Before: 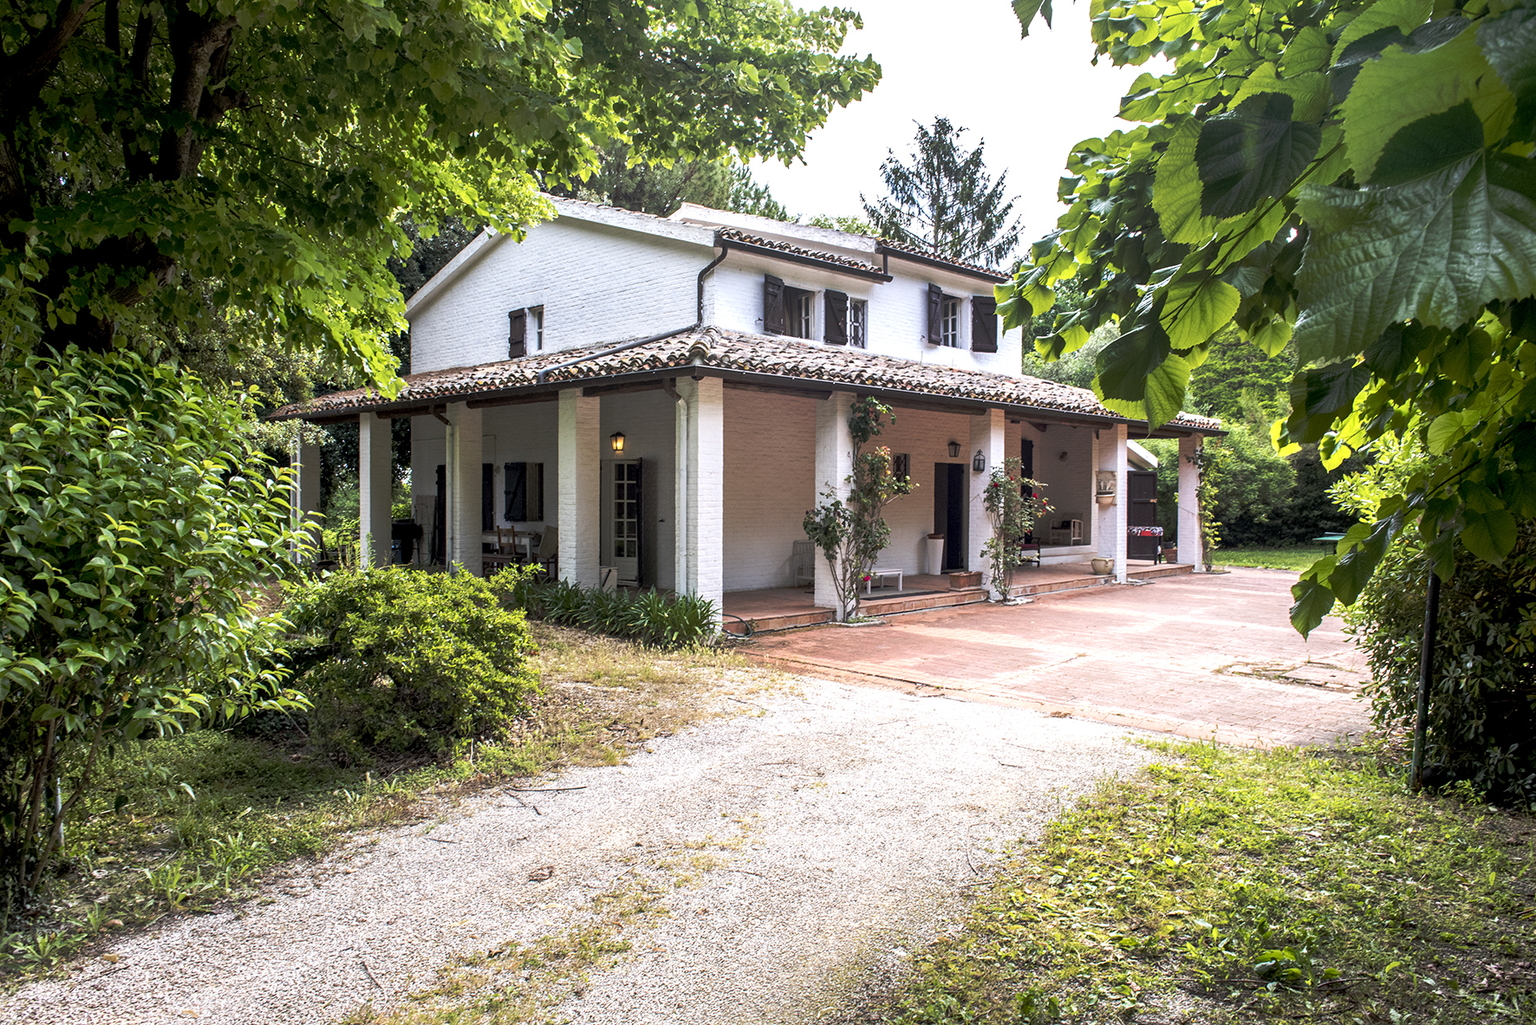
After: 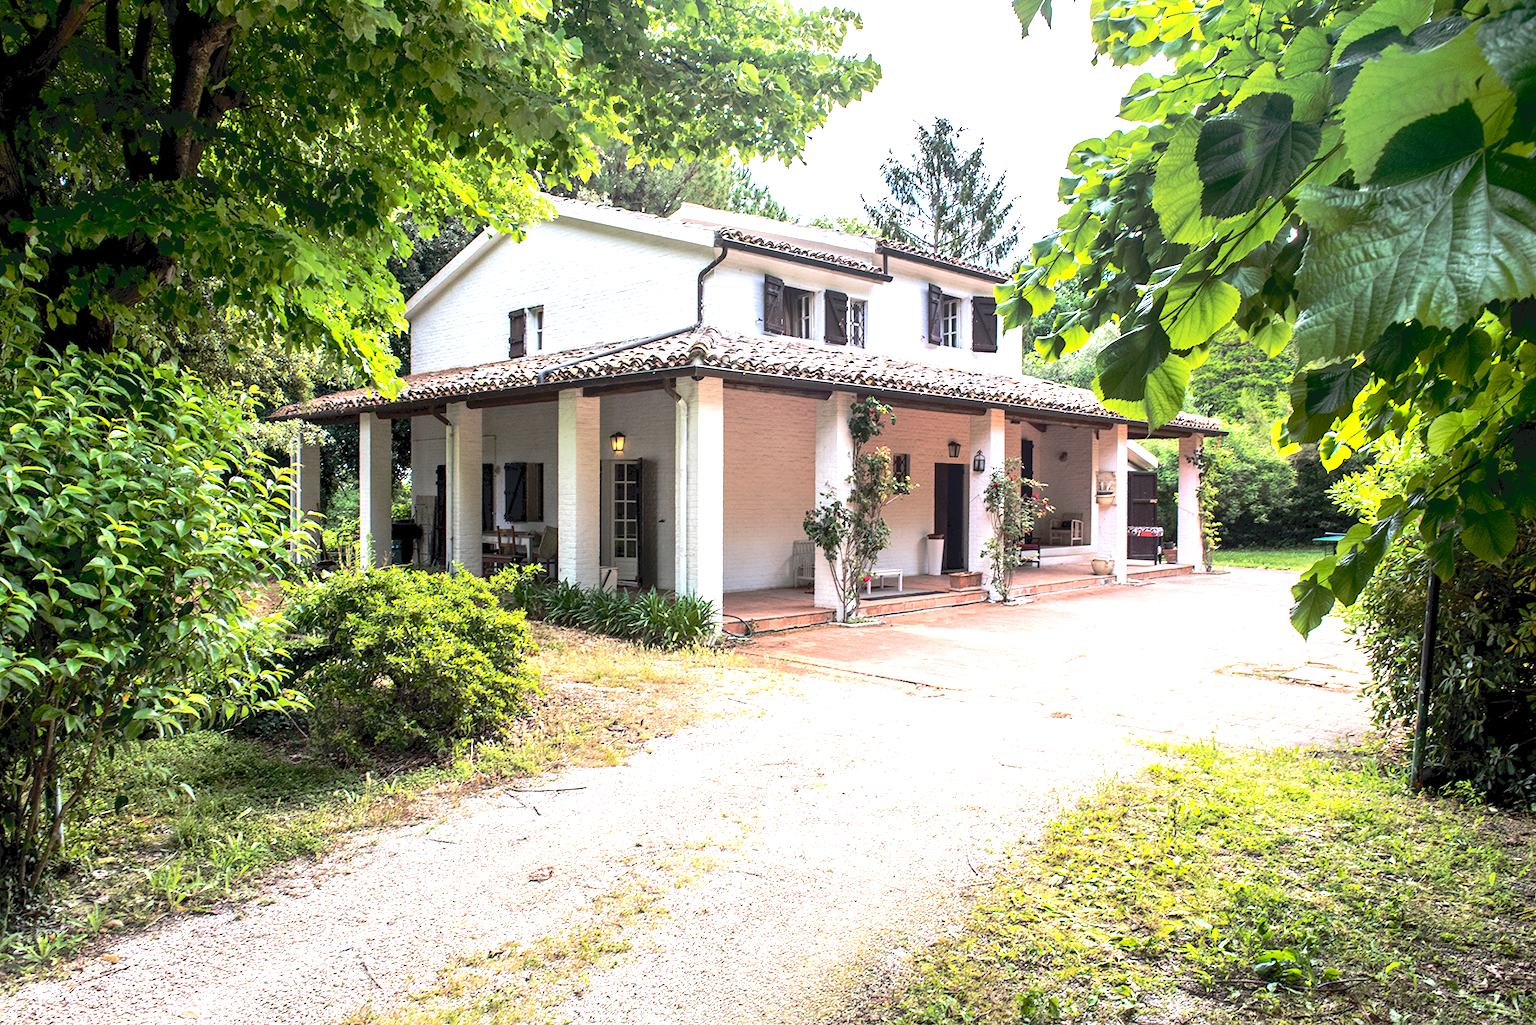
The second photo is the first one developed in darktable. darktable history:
exposure: exposure 0.726 EV, compensate highlight preservation false
tone curve: curves: ch0 [(0, 0) (0.003, 0.09) (0.011, 0.095) (0.025, 0.097) (0.044, 0.108) (0.069, 0.117) (0.1, 0.129) (0.136, 0.151) (0.177, 0.185) (0.224, 0.229) (0.277, 0.299) (0.335, 0.379) (0.399, 0.469) (0.468, 0.55) (0.543, 0.629) (0.623, 0.702) (0.709, 0.775) (0.801, 0.85) (0.898, 0.91) (1, 1)], color space Lab, independent channels, preserve colors none
